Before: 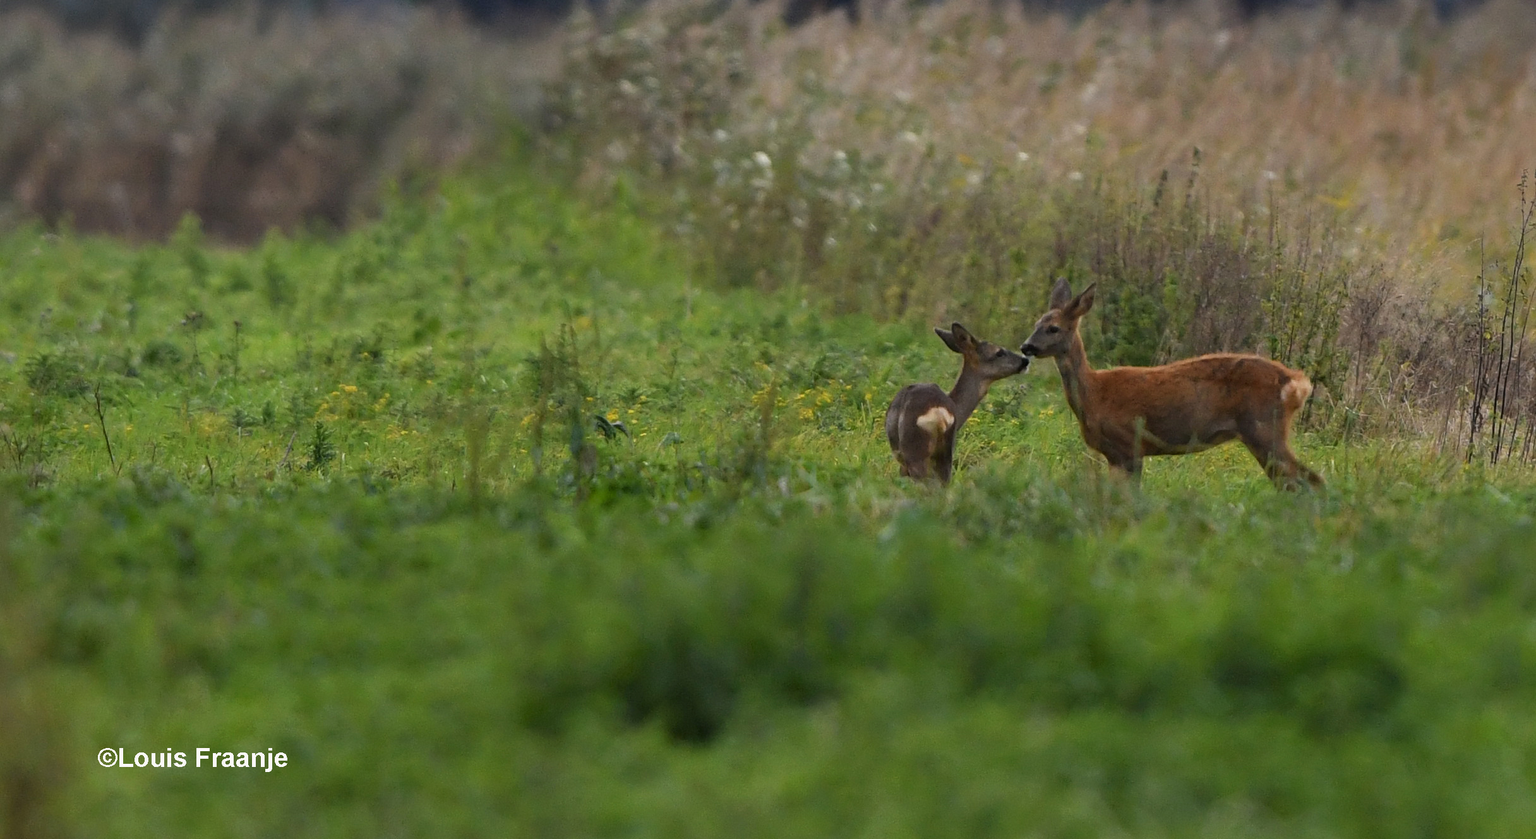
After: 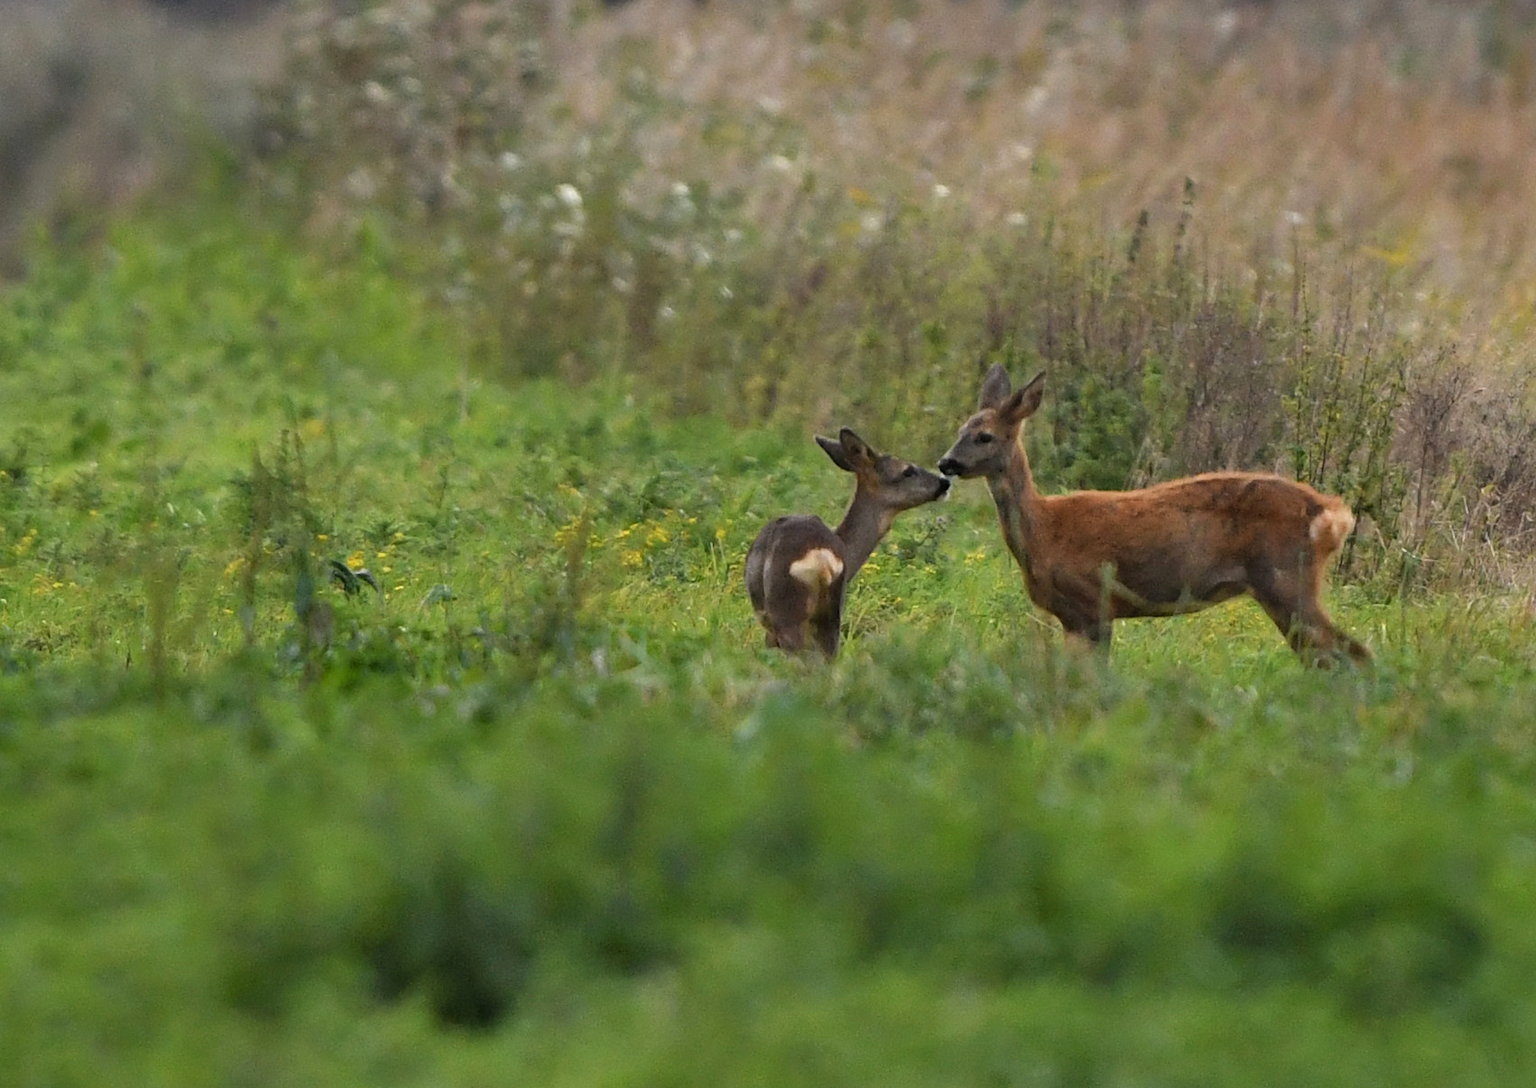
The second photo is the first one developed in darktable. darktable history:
tone equalizer: -8 EV -0.427 EV, -7 EV -0.378 EV, -6 EV -0.372 EV, -5 EV -0.19 EV, -3 EV 0.225 EV, -2 EV 0.304 EV, -1 EV 0.389 EV, +0 EV 0.425 EV
shadows and highlights: shadows 75.3, highlights -61.06, soften with gaussian
crop and rotate: left 23.7%, top 2.831%, right 6.25%, bottom 6.246%
